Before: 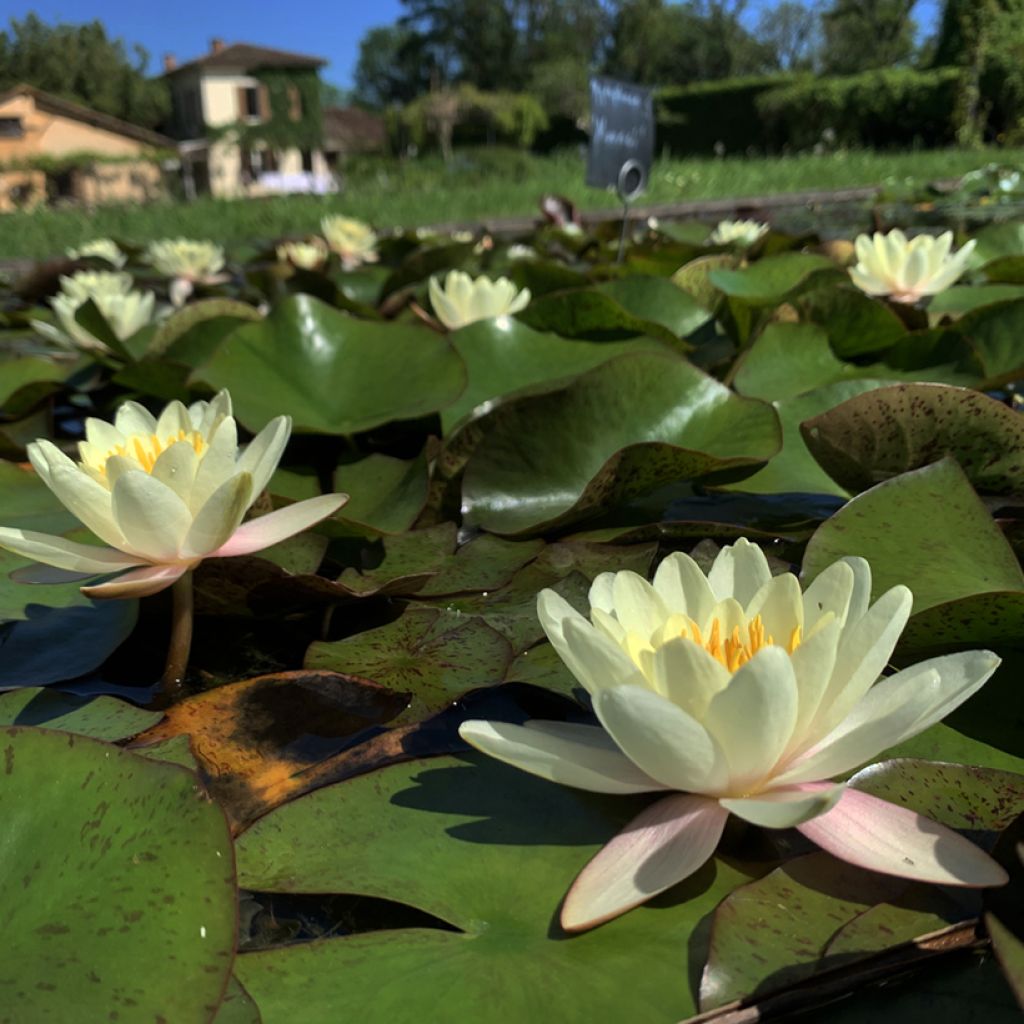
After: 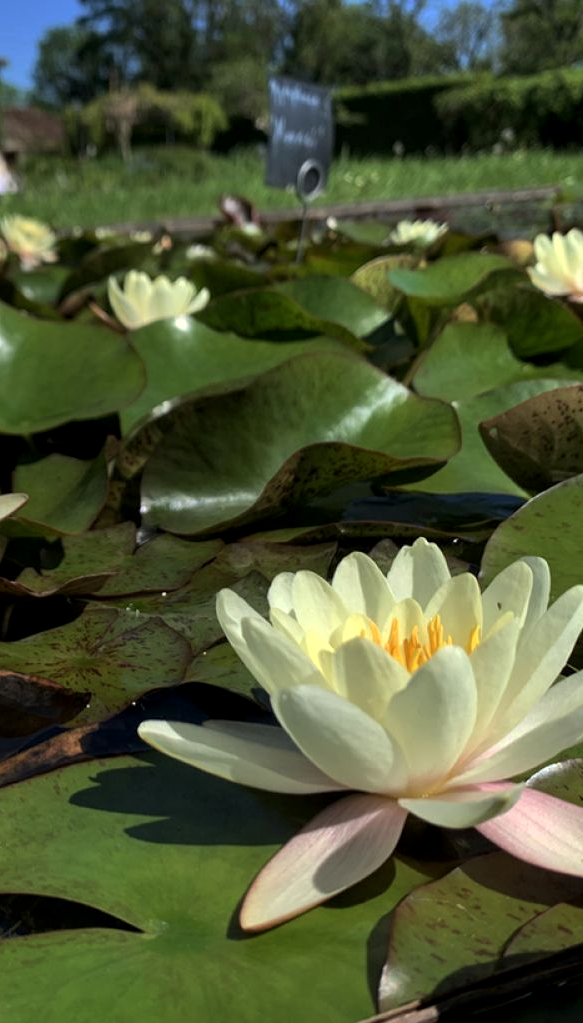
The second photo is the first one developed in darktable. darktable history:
crop: left 31.439%, top 0.019%, right 11.552%
local contrast: highlights 105%, shadows 102%, detail 119%, midtone range 0.2
